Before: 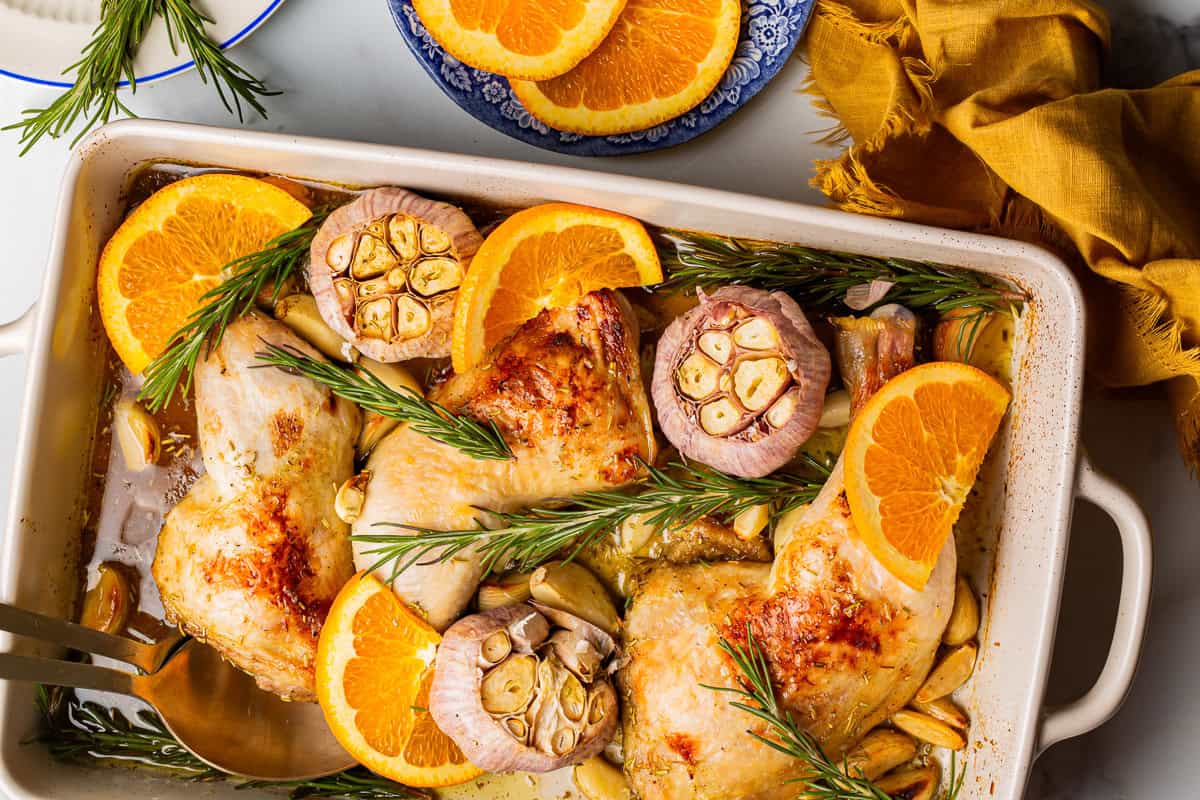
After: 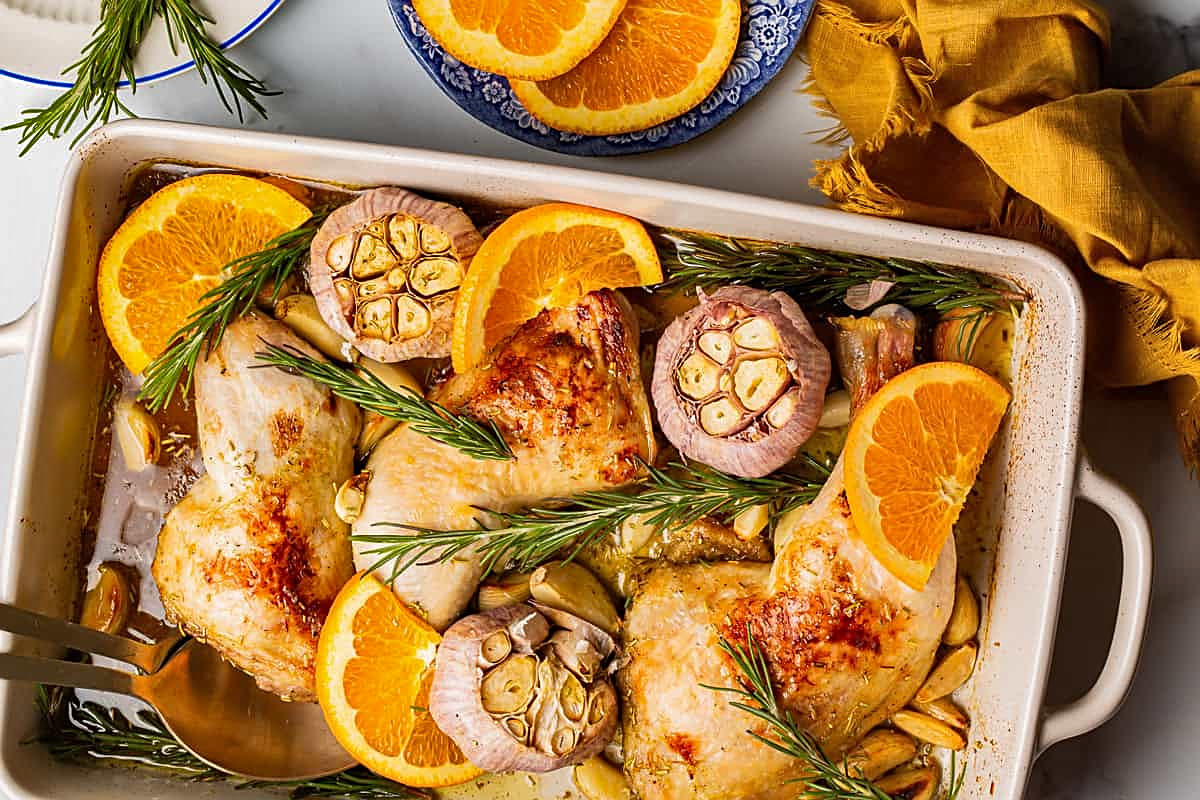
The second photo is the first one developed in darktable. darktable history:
sharpen: on, module defaults
shadows and highlights: low approximation 0.01, soften with gaussian
